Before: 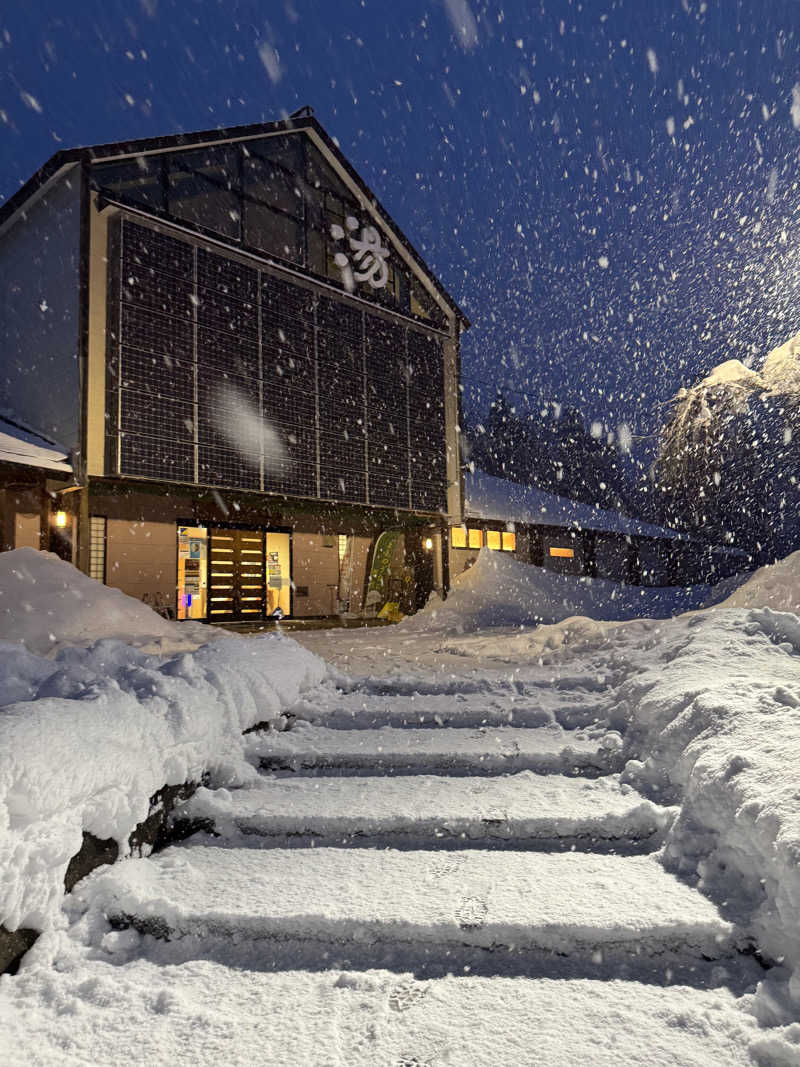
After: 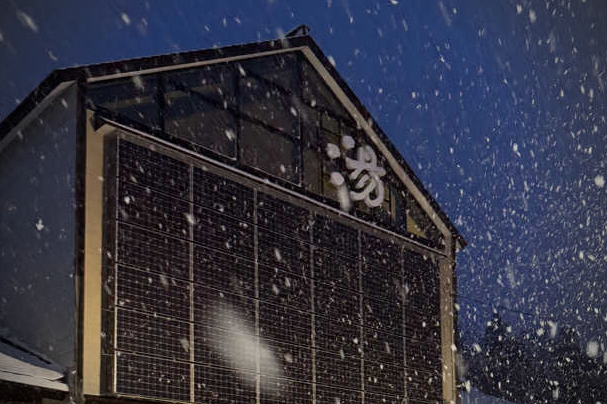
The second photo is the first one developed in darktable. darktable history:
crop: left 0.523%, top 7.632%, right 23.533%, bottom 54.466%
vignetting: fall-off start 73.71%, brightness -0.622, saturation -0.68
